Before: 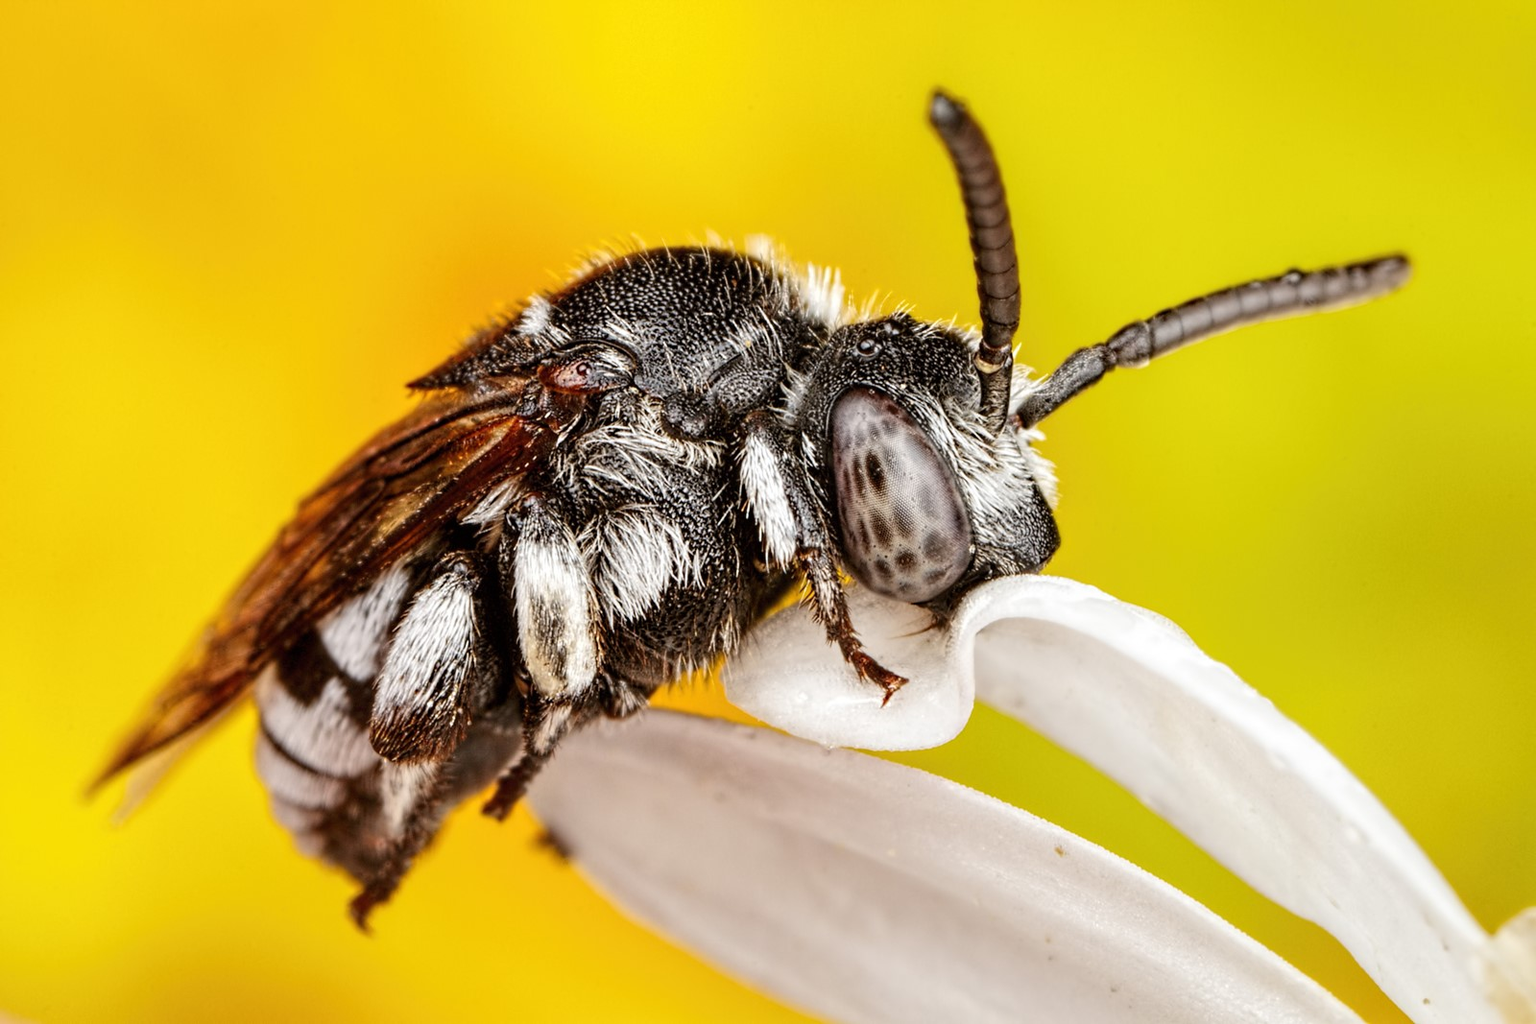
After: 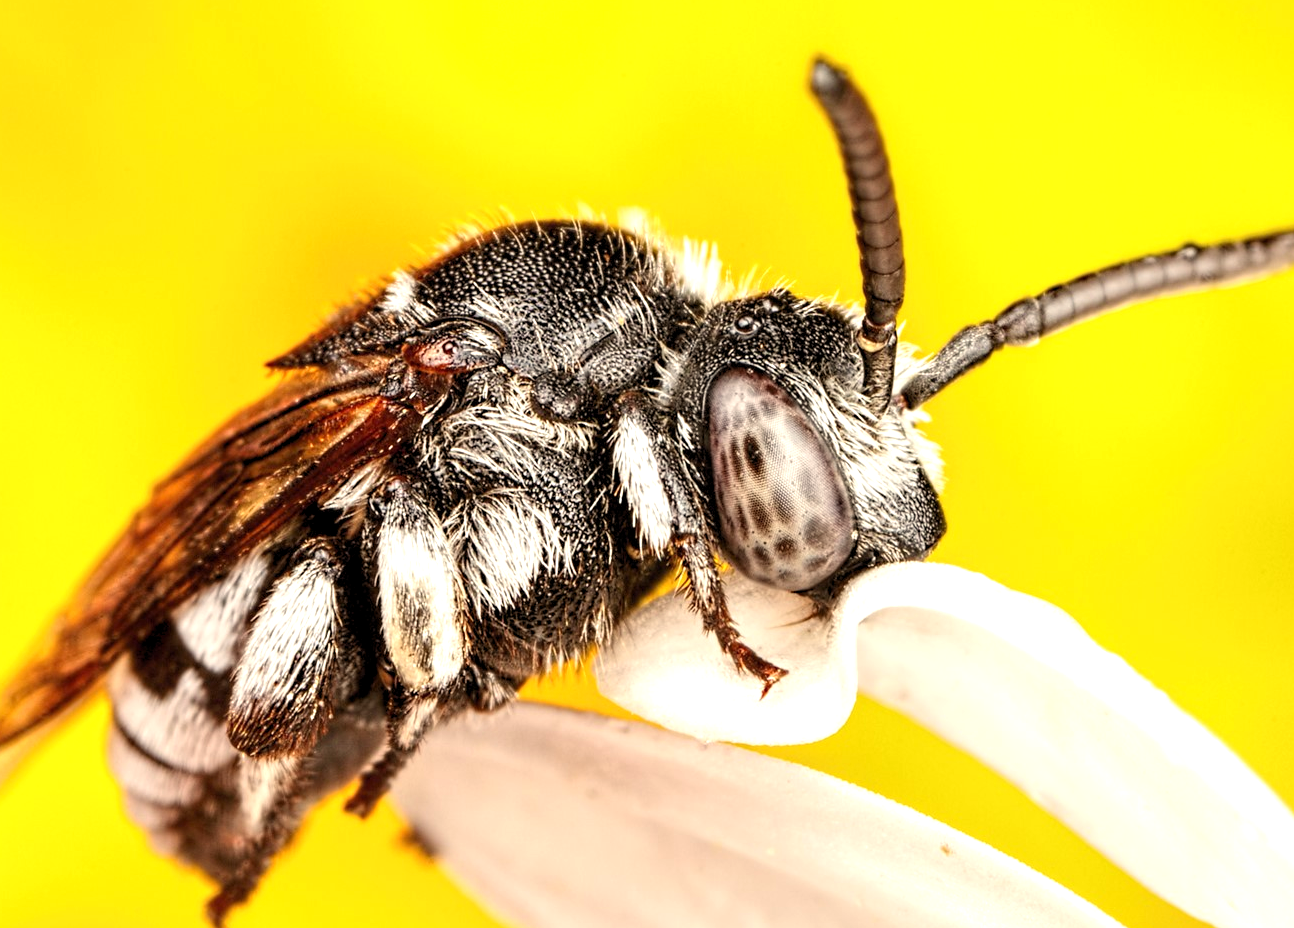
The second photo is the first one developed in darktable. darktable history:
crop: left 9.929%, top 3.475%, right 9.188%, bottom 9.529%
white balance: red 1.045, blue 0.932
exposure: exposure 0.6 EV, compensate highlight preservation false
levels: levels [0.018, 0.493, 1]
